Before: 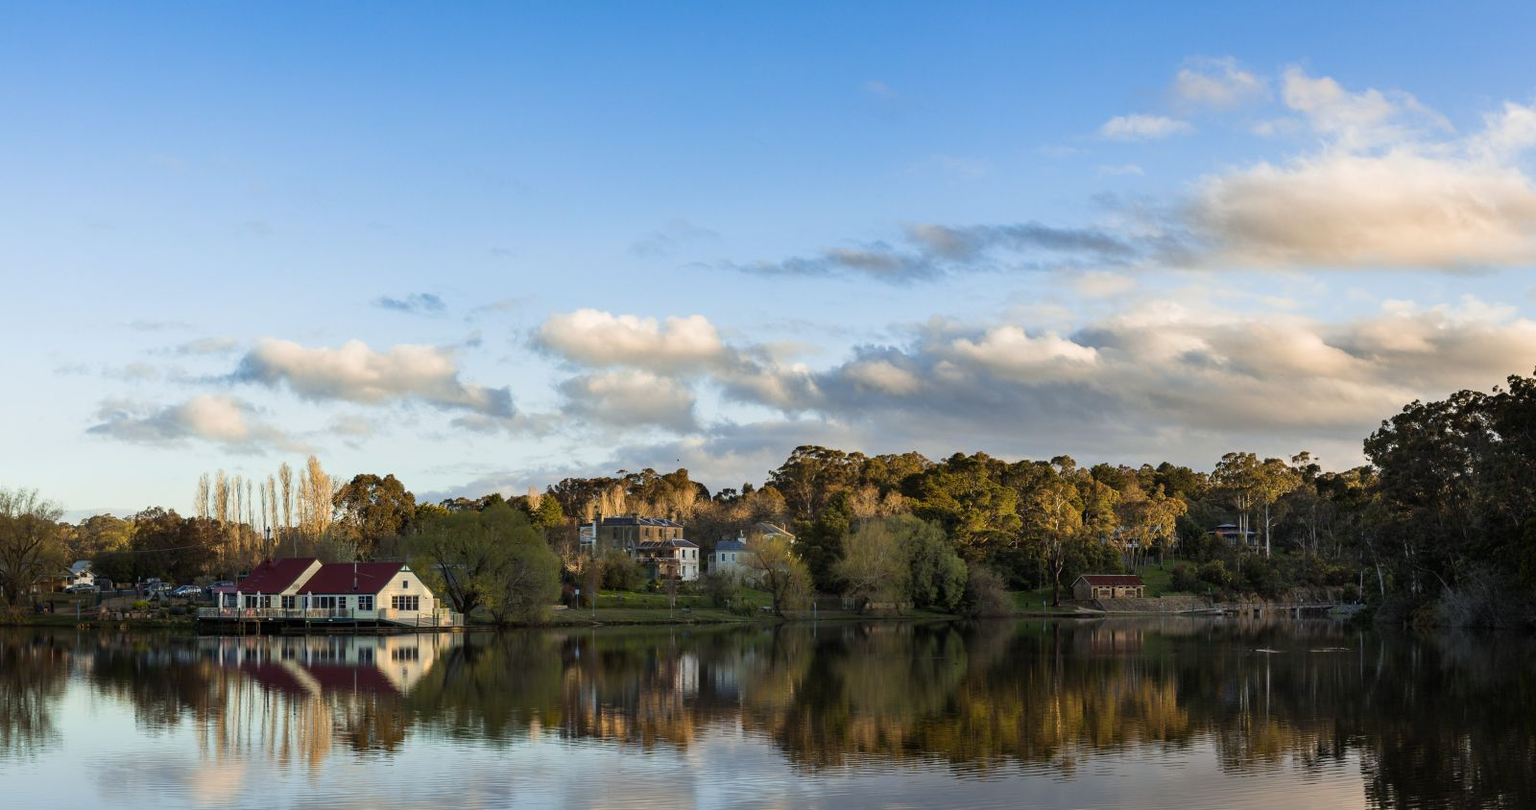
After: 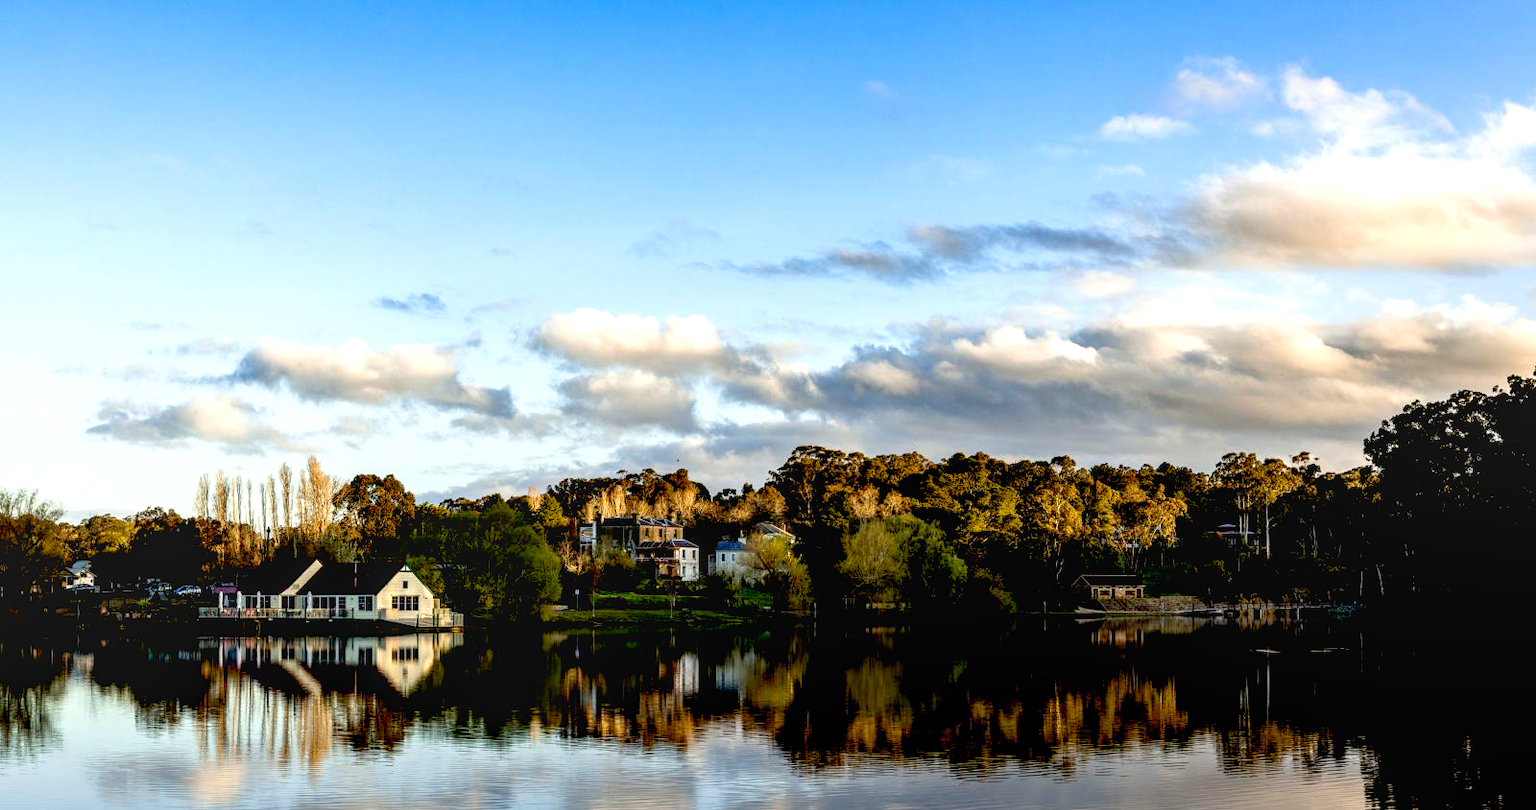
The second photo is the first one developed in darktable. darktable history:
exposure: black level correction 0.04, exposure 0.5 EV, compensate highlight preservation false
levels: levels [0, 0.492, 0.984]
local contrast: on, module defaults
white balance: emerald 1
